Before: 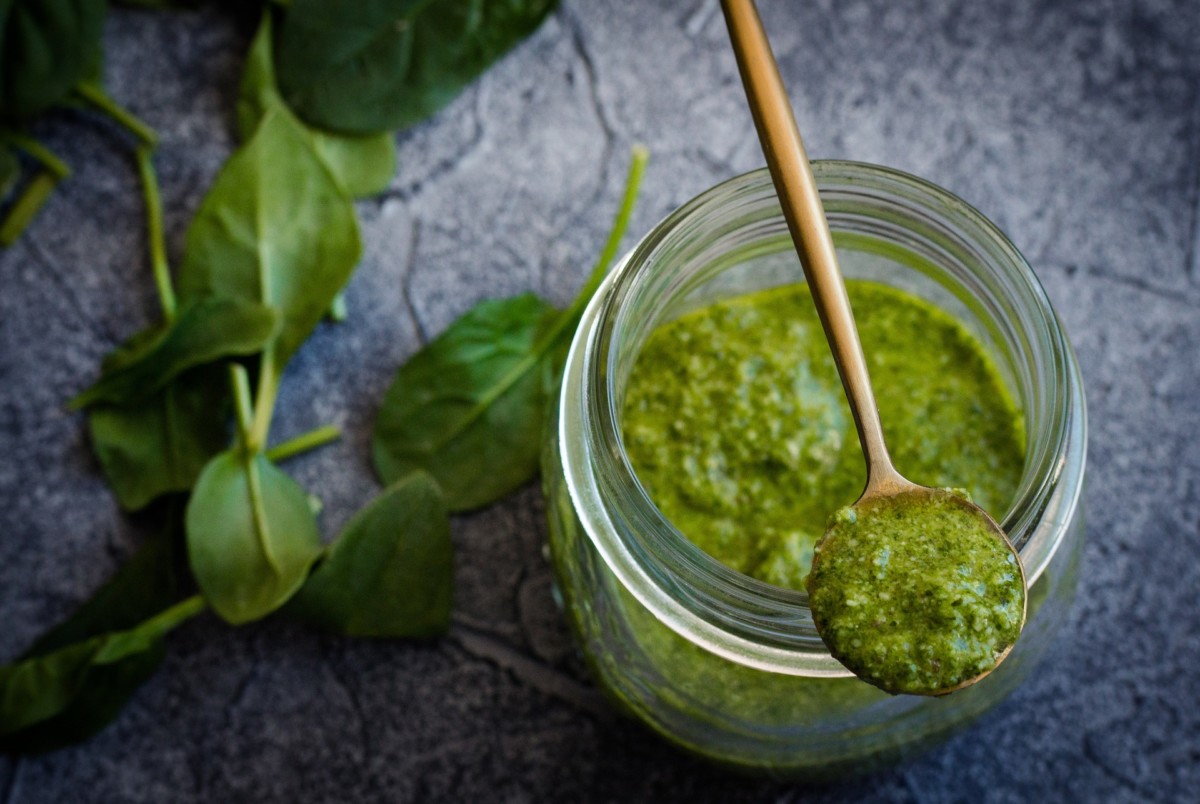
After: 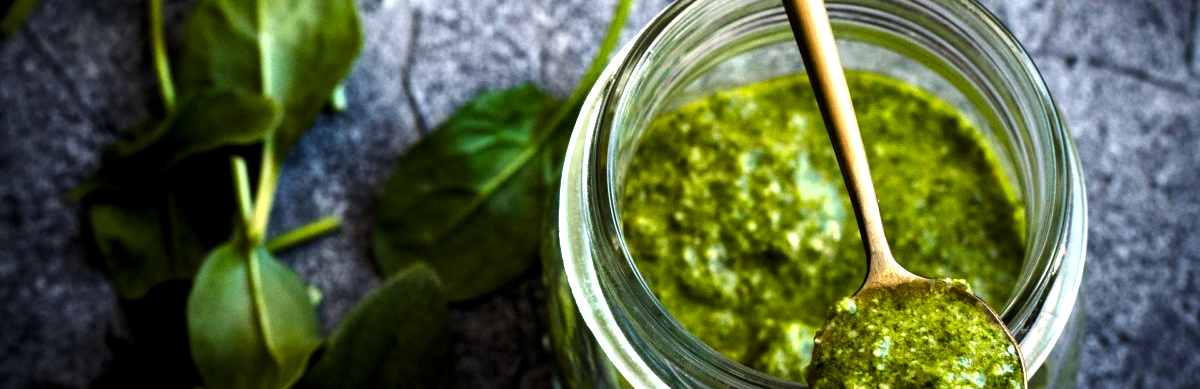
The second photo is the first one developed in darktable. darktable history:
crop and rotate: top 26.056%, bottom 25.543%
color balance rgb: shadows lift › luminance -20%, power › hue 72.24°, highlights gain › luminance 15%, global offset › hue 171.6°, perceptual saturation grading › highlights -15%, perceptual saturation grading › shadows 25%, global vibrance 30%, contrast 10%
levels: levels [0.044, 0.475, 0.791]
